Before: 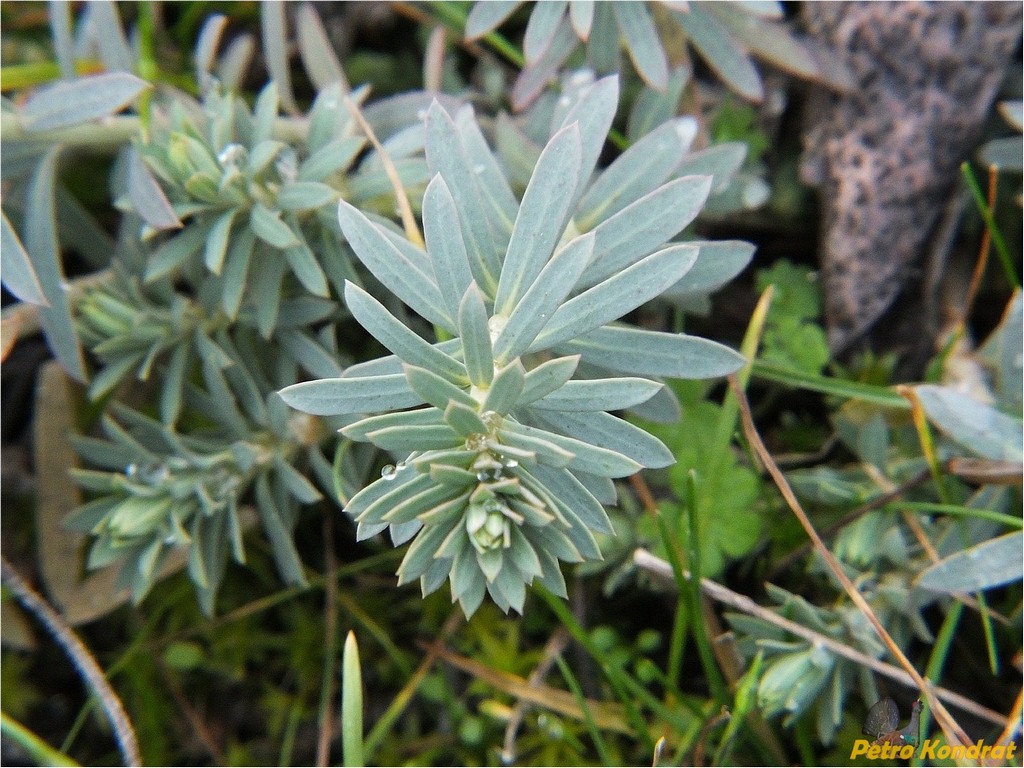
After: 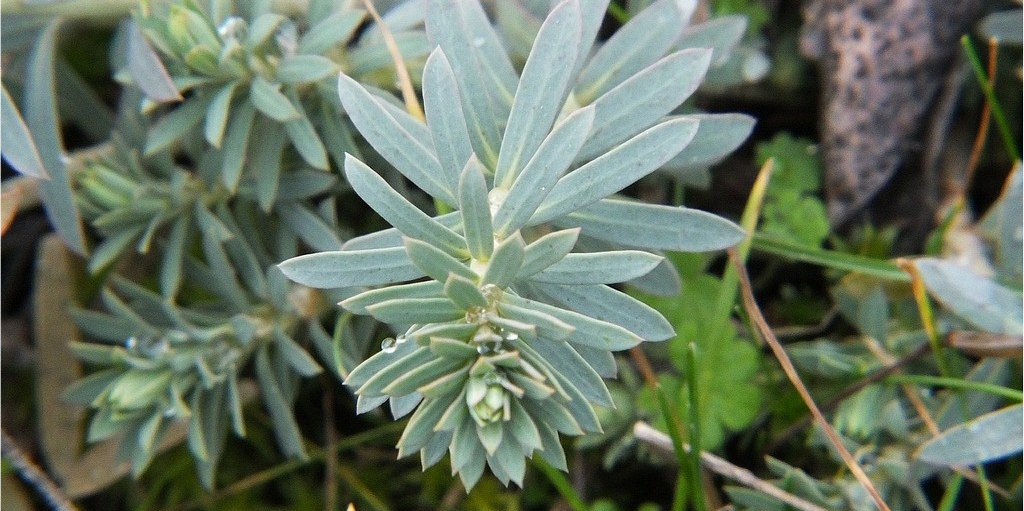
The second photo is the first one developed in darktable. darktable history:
crop: top 16.622%, bottom 16.788%
